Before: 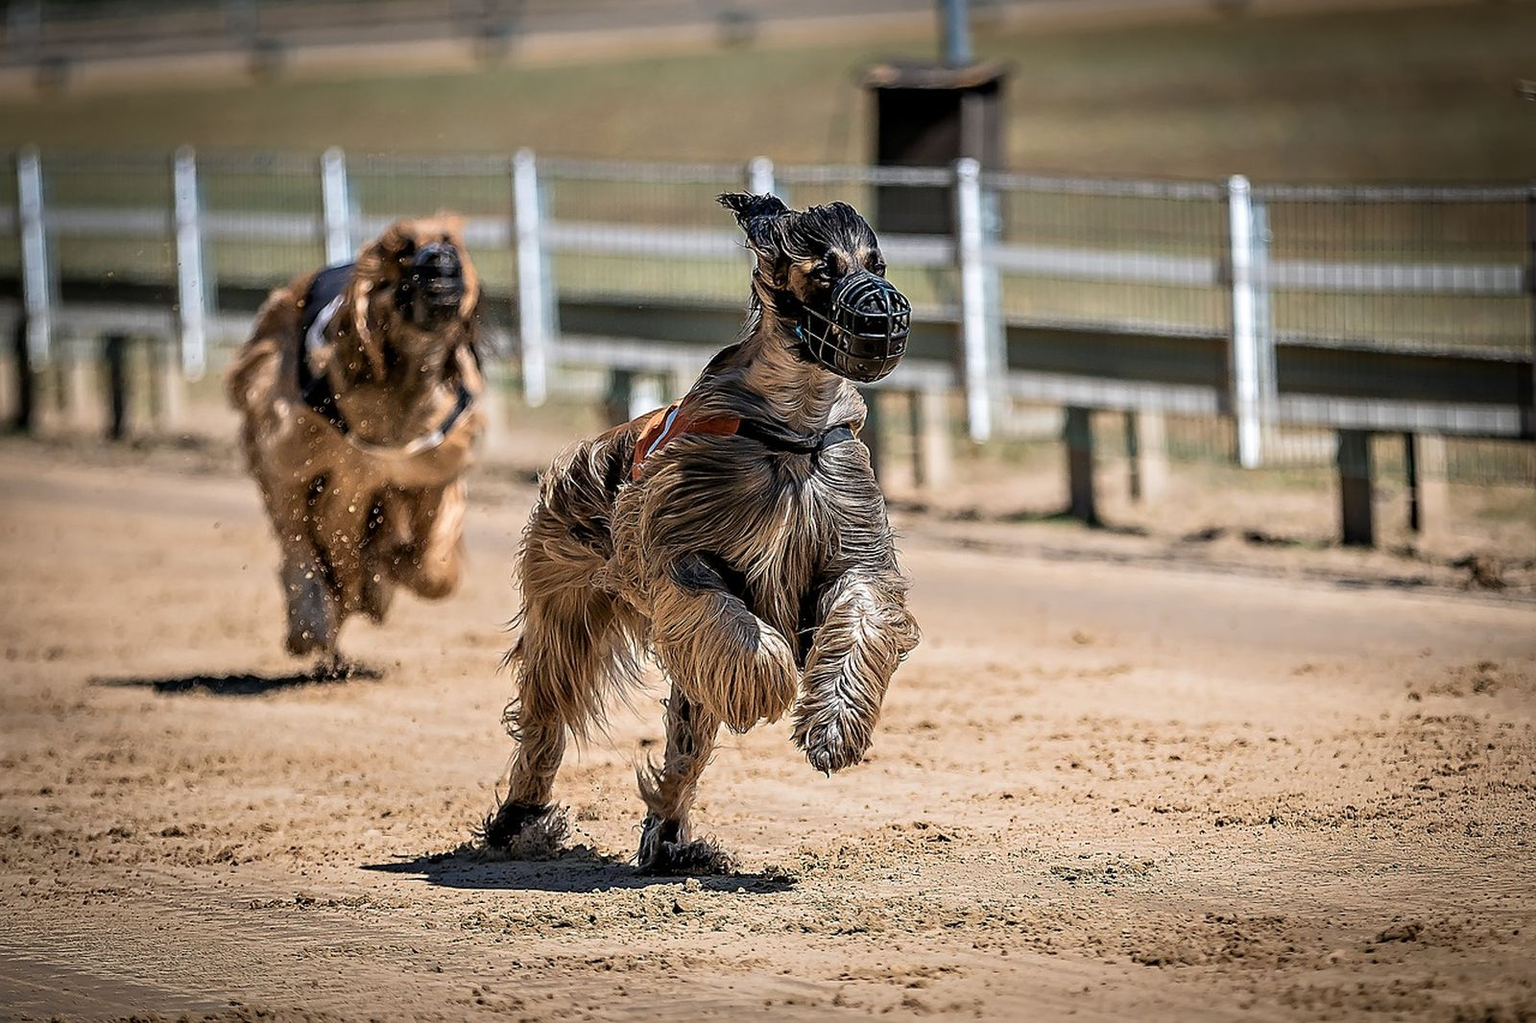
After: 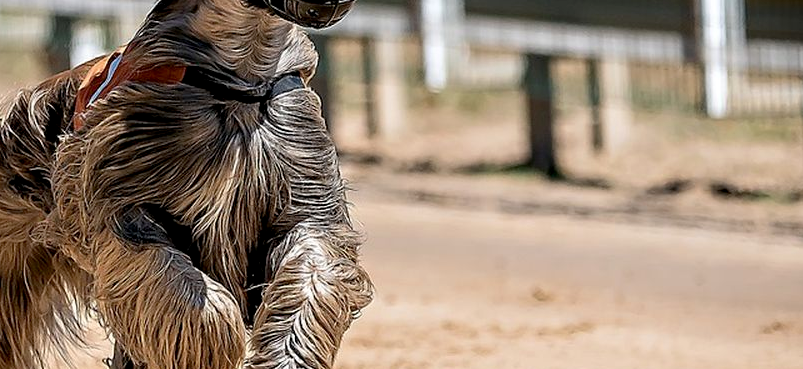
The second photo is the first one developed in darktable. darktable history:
exposure: black level correction 0.005, exposure 0.014 EV, compensate highlight preservation false
crop: left 36.607%, top 34.735%, right 13.146%, bottom 30.611%
